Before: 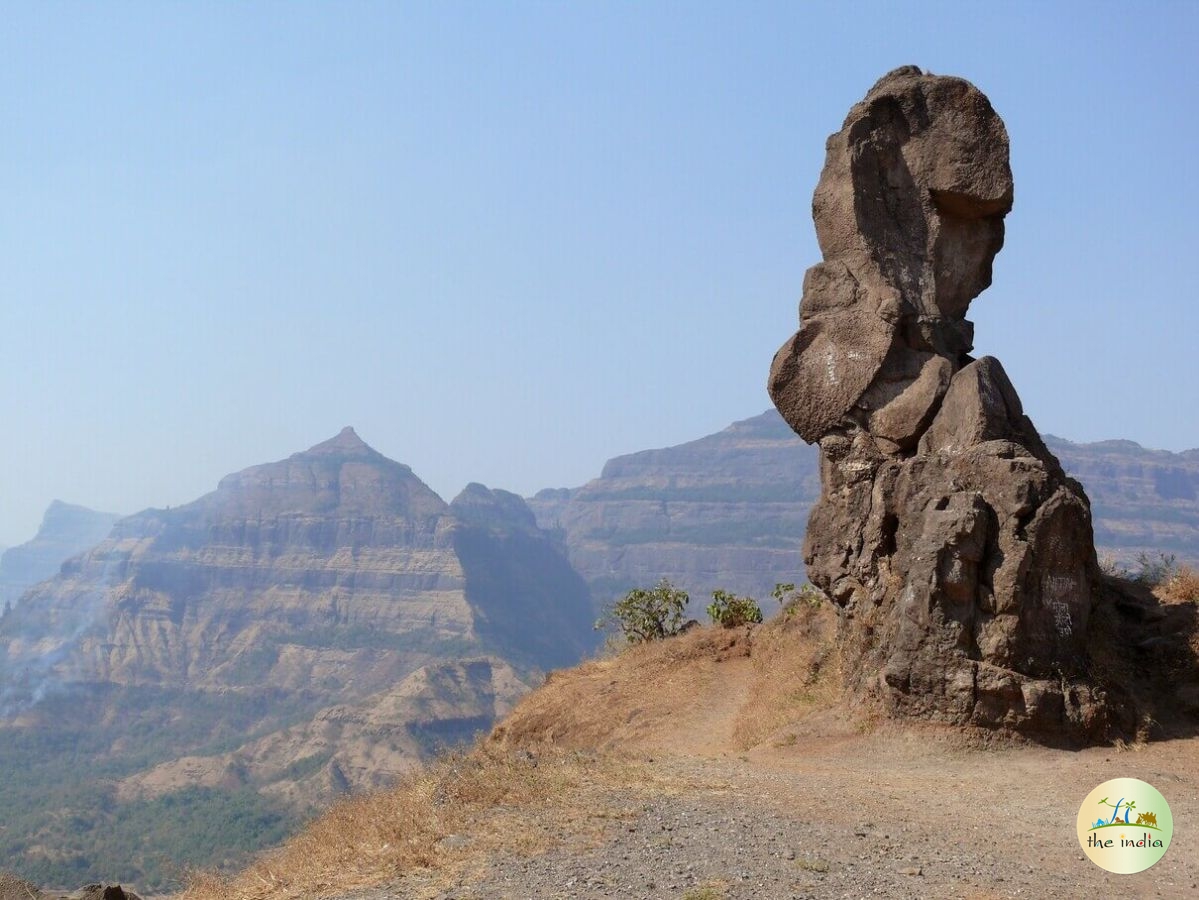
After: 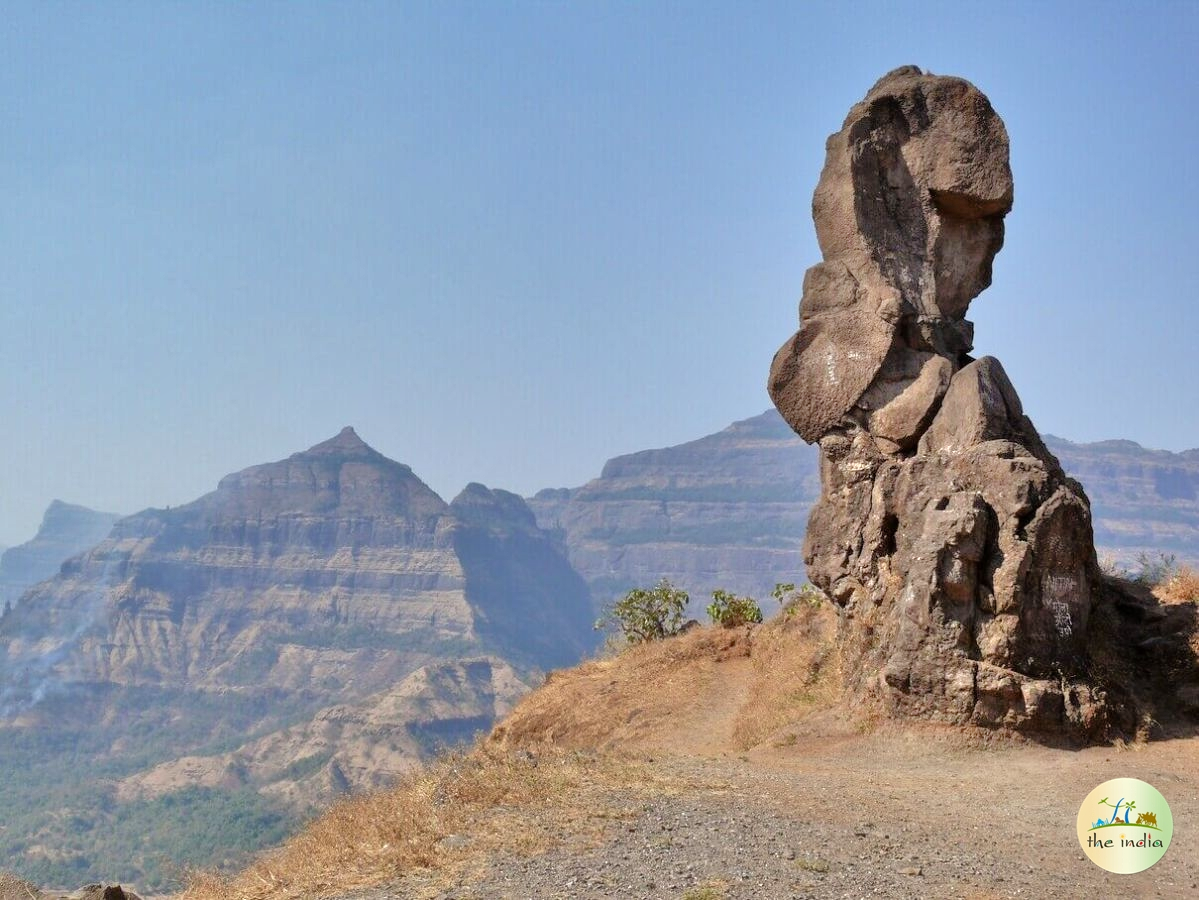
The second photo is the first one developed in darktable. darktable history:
shadows and highlights: radius 108.52, shadows 23.73, highlights -59.32, low approximation 0.01, soften with gaussian
tone equalizer: -7 EV 0.15 EV, -6 EV 0.6 EV, -5 EV 1.15 EV, -4 EV 1.33 EV, -3 EV 1.15 EV, -2 EV 0.6 EV, -1 EV 0.15 EV, mask exposure compensation -0.5 EV
